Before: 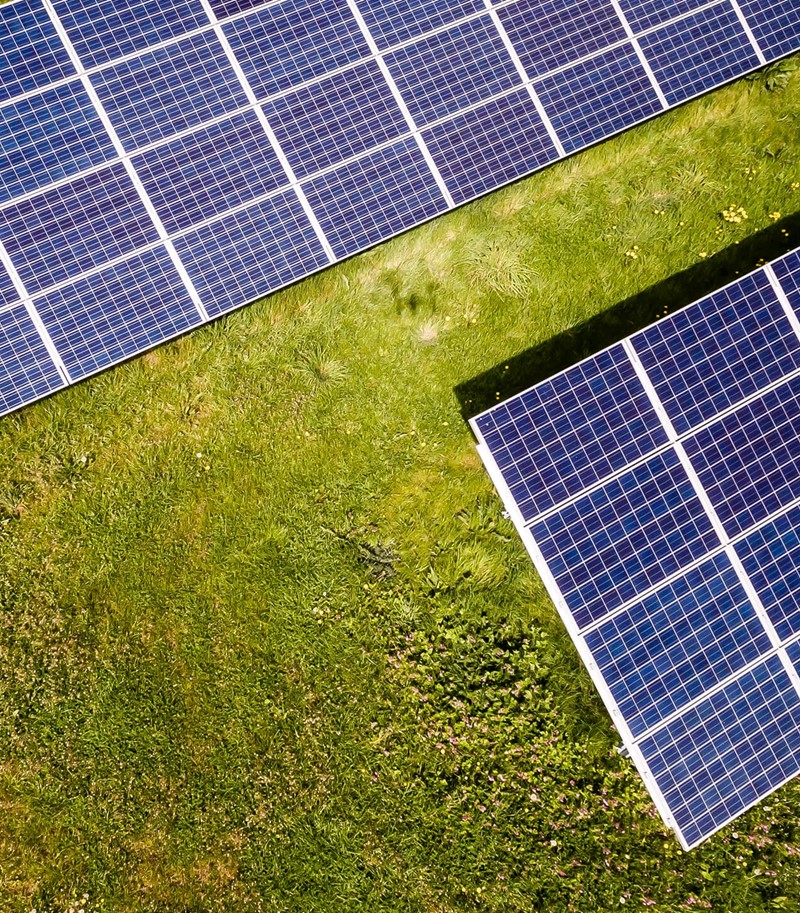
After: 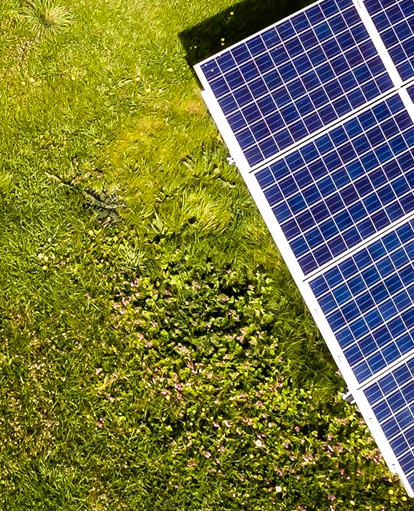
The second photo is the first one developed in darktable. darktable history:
color balance: contrast 10%
crop: left 34.479%, top 38.822%, right 13.718%, bottom 5.172%
